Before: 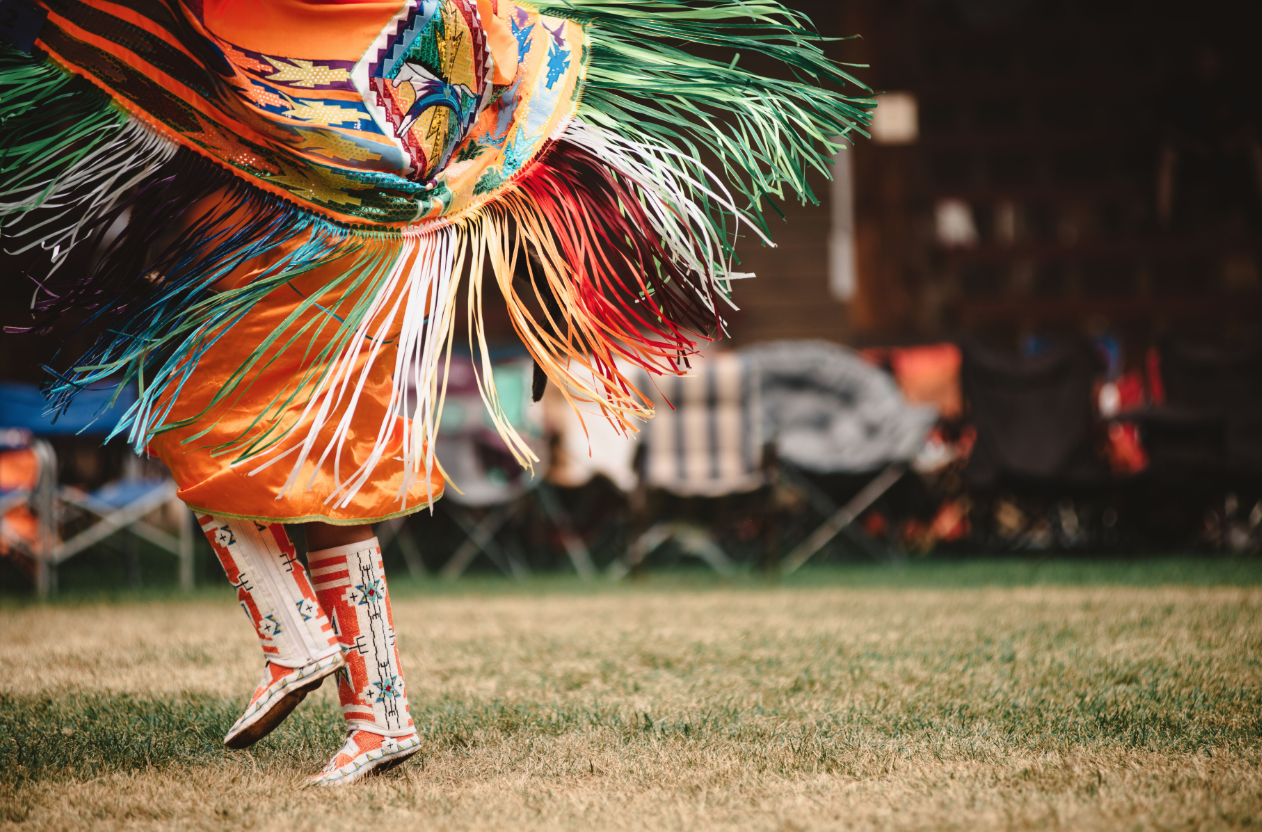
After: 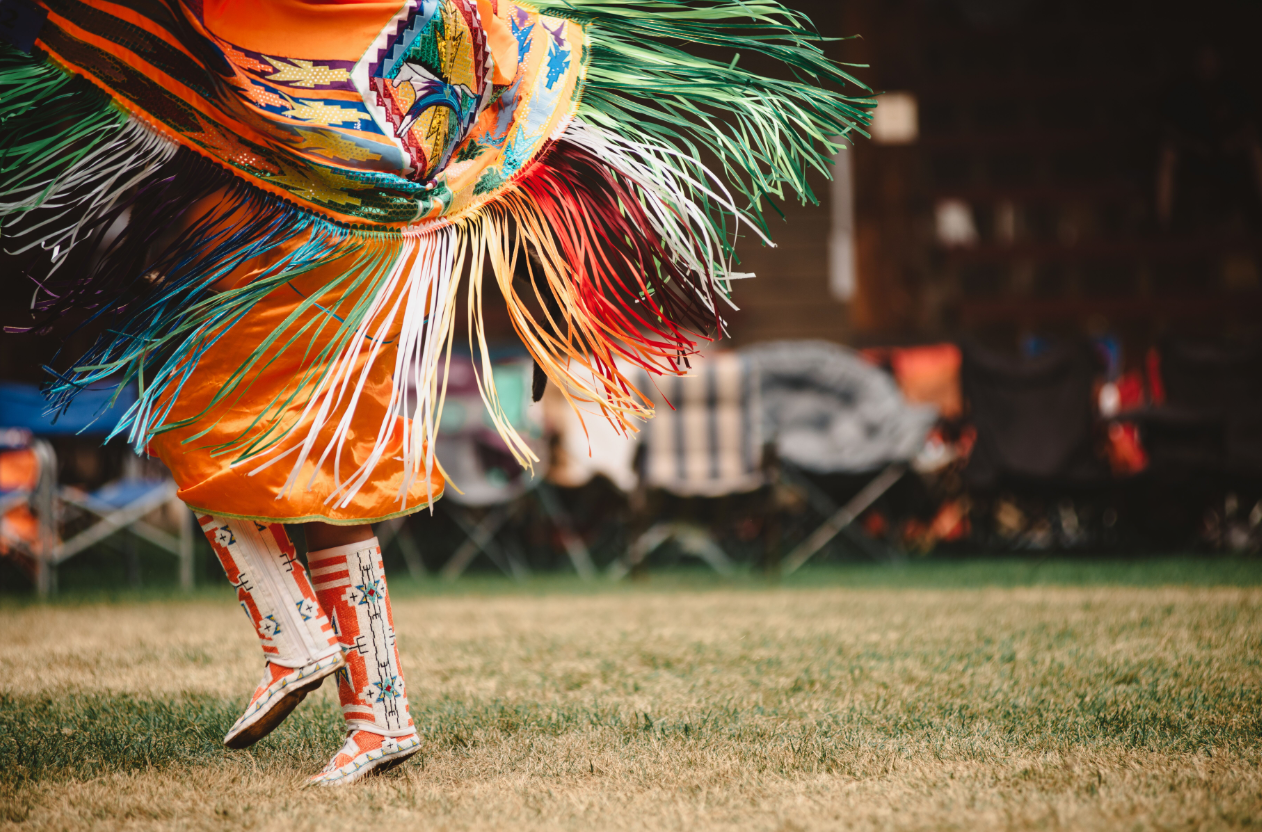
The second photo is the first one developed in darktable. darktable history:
local contrast: mode bilateral grid, contrast 100, coarseness 100, detail 89%, midtone range 0.2
